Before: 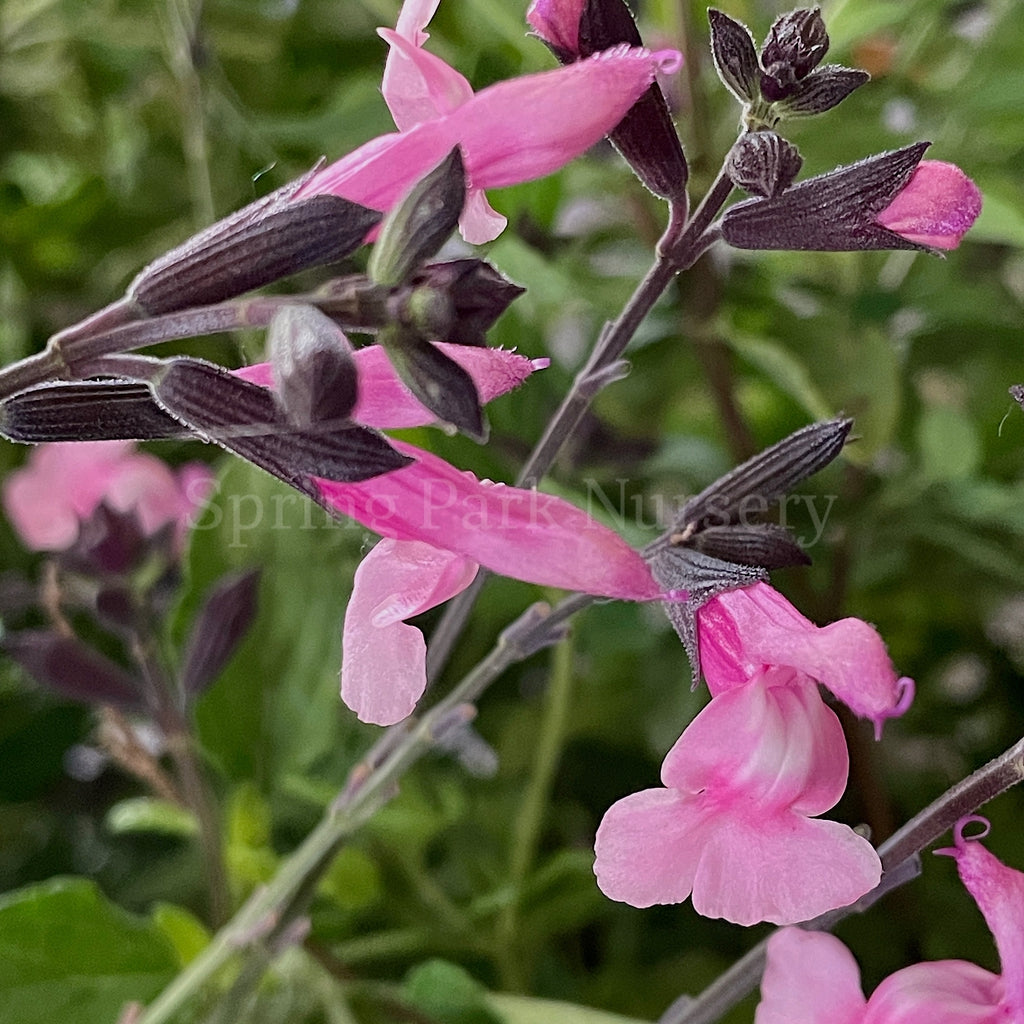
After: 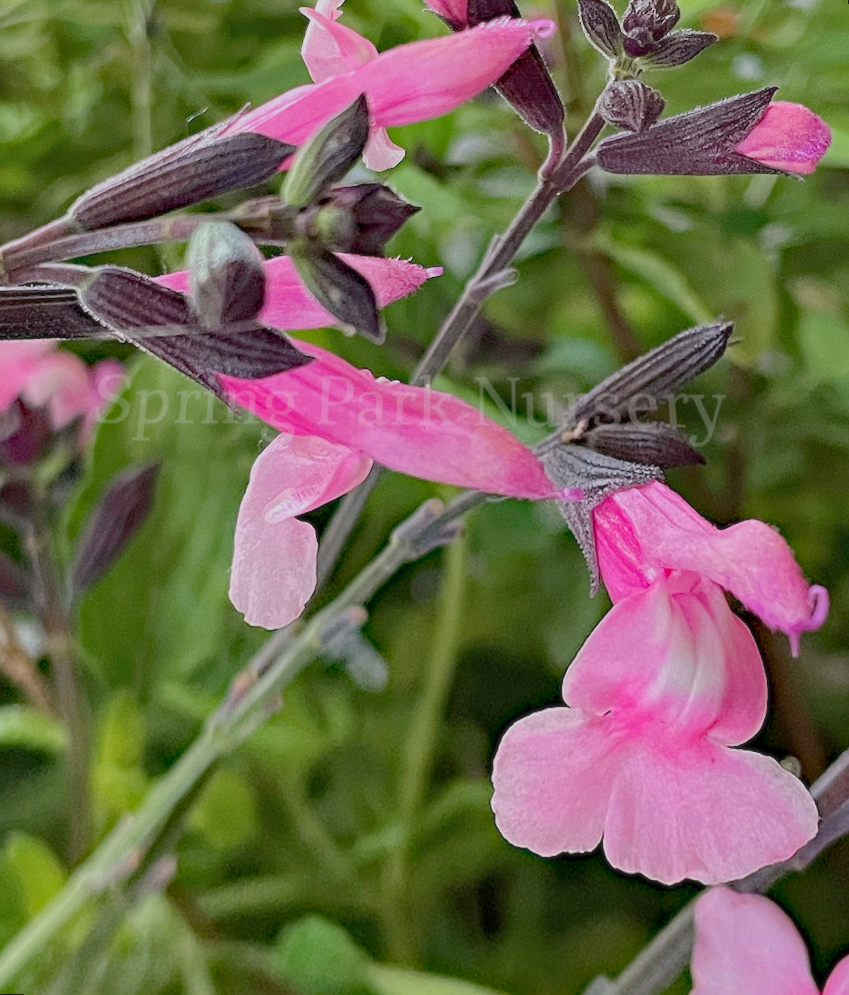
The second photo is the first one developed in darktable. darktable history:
filmic rgb: middle gray luminance 18.42%, black relative exposure -11.45 EV, white relative exposure 2.55 EV, threshold 6 EV, target black luminance 0%, hardness 8.41, latitude 99%, contrast 1.084, shadows ↔ highlights balance 0.505%, add noise in highlights 0, preserve chrominance max RGB, color science v3 (2019), use custom middle-gray values true, iterations of high-quality reconstruction 0, contrast in highlights soft, enable highlight reconstruction true
rotate and perspective: rotation 0.72°, lens shift (vertical) -0.352, lens shift (horizontal) -0.051, crop left 0.152, crop right 0.859, crop top 0.019, crop bottom 0.964
soften: size 10%, saturation 50%, brightness 0.2 EV, mix 10%
haze removal: strength 0.42, compatibility mode true, adaptive false
contrast brightness saturation: saturation -0.05
color balance rgb: contrast -30%
exposure: exposure 0.574 EV, compensate highlight preservation false
